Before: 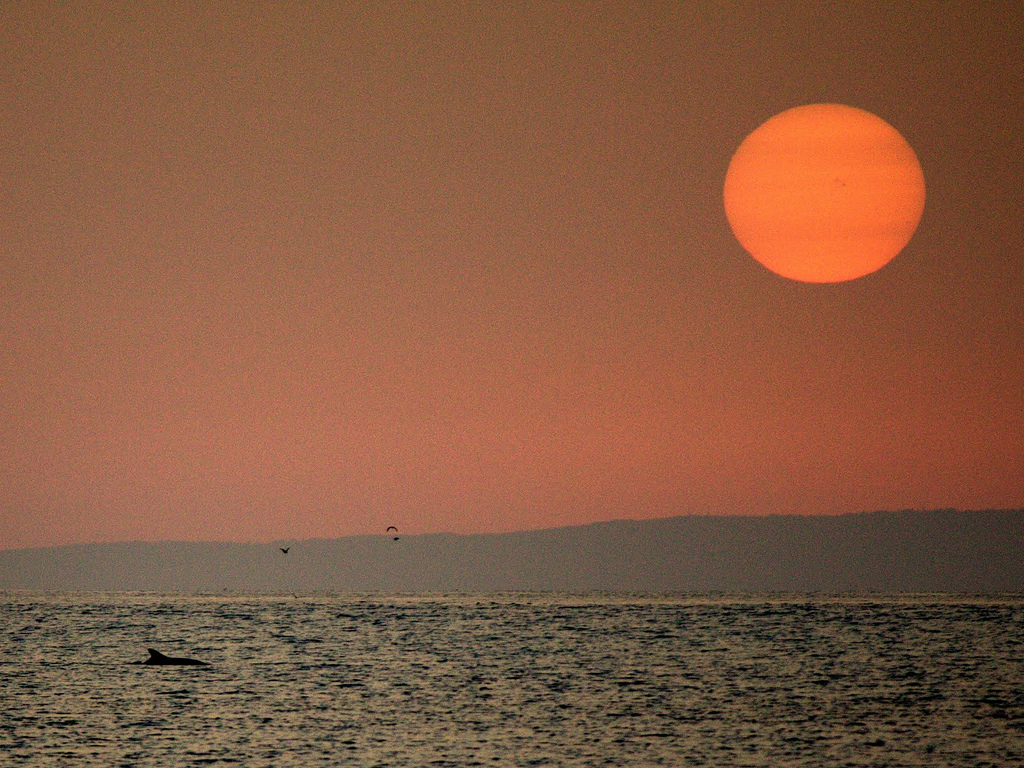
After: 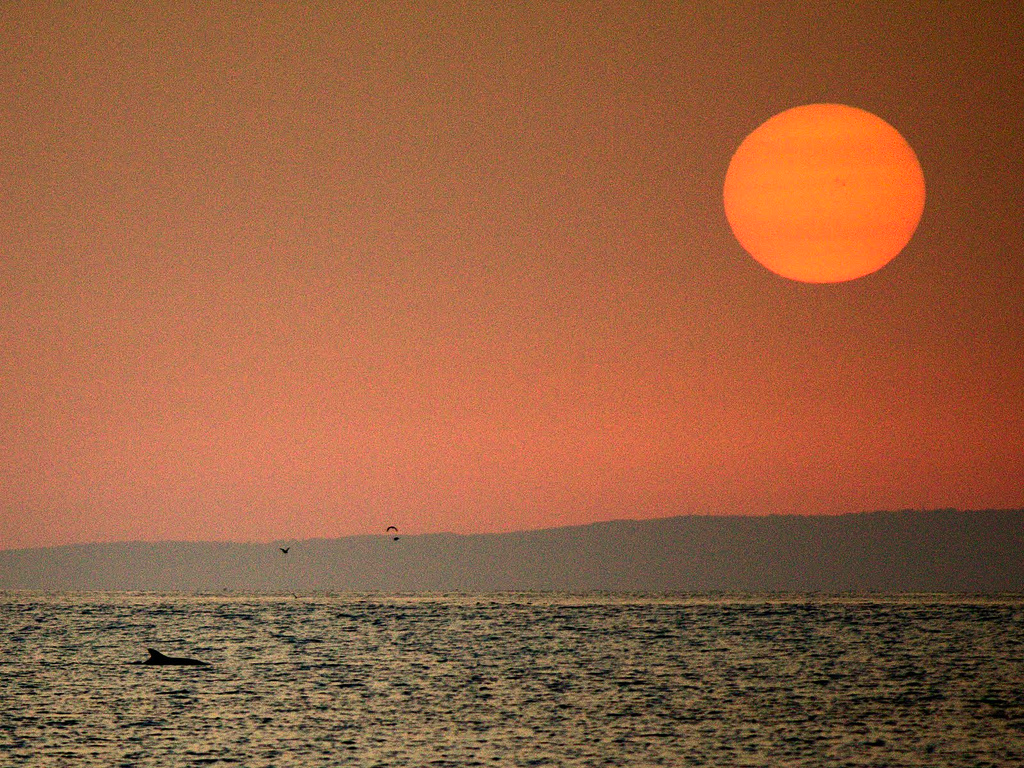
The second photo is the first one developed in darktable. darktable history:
contrast brightness saturation: contrast 0.234, brightness 0.109, saturation 0.294
